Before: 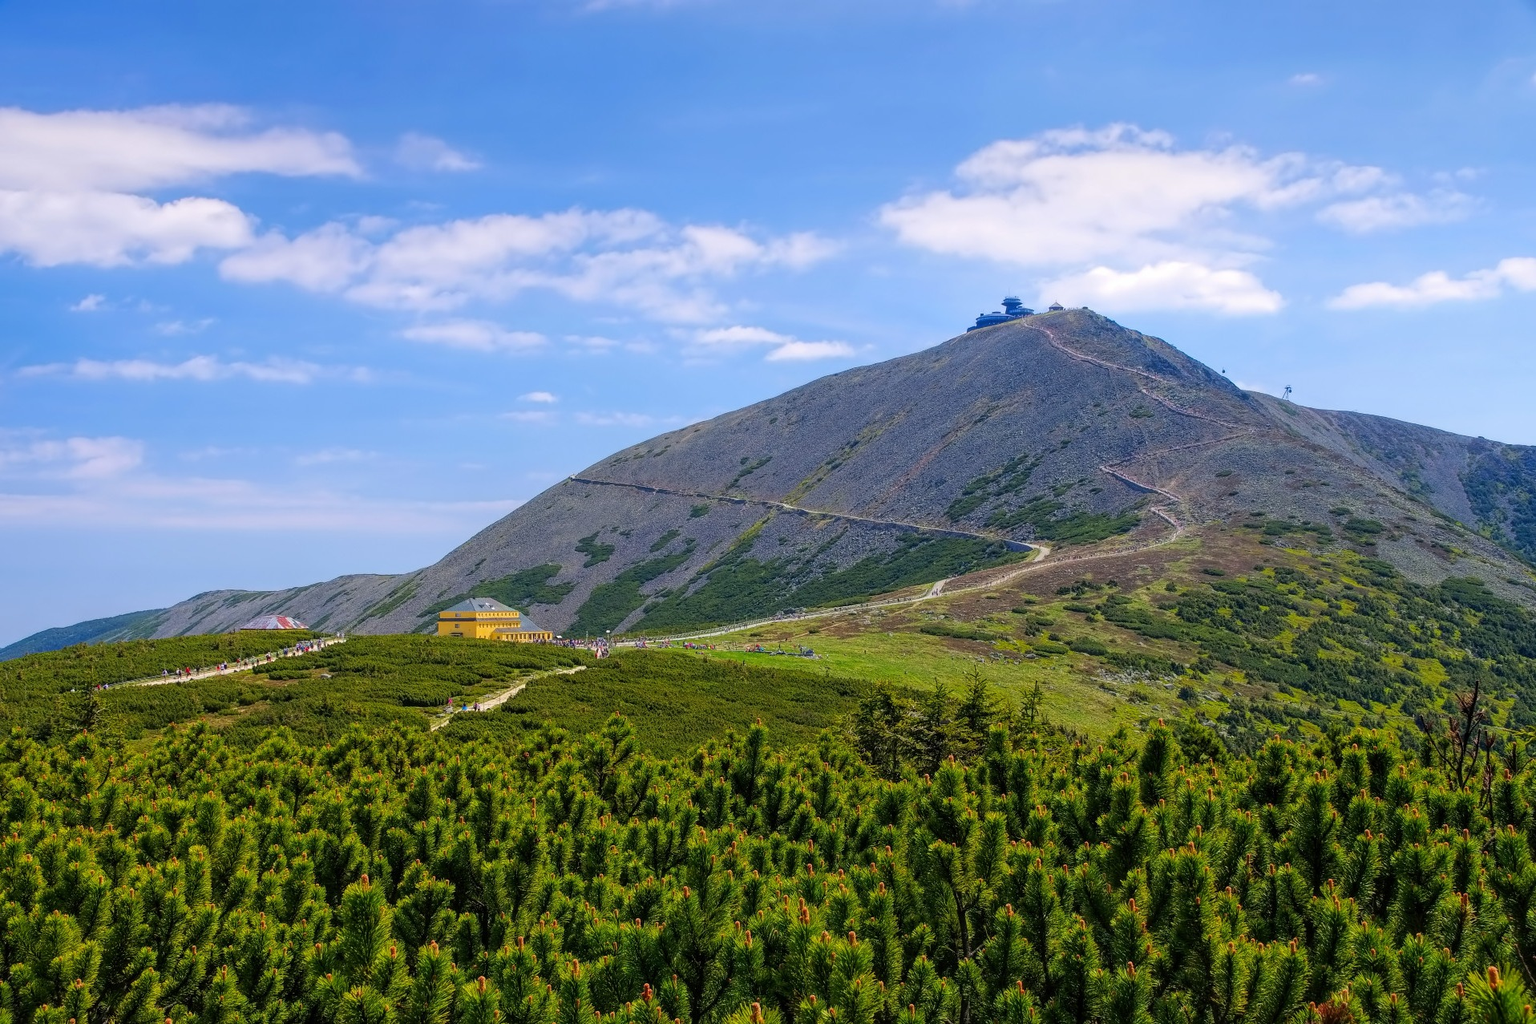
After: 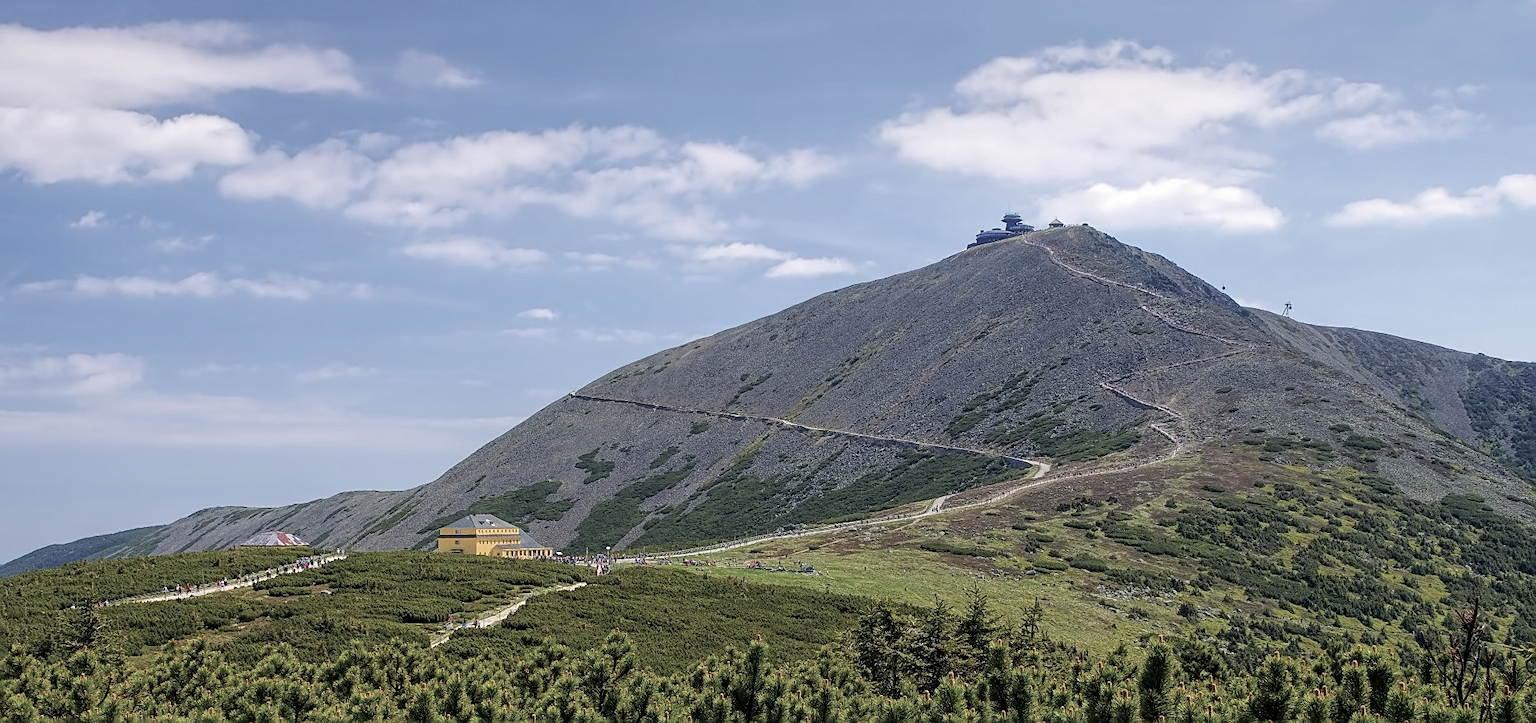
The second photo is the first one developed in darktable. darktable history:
shadows and highlights: shadows 4.1, highlights -17.6, soften with gaussian
crop and rotate: top 8.293%, bottom 20.996%
sharpen: on, module defaults
color zones: curves: ch1 [(0, 0.292) (0.001, 0.292) (0.2, 0.264) (0.4, 0.248) (0.6, 0.248) (0.8, 0.264) (0.999, 0.292) (1, 0.292)]
